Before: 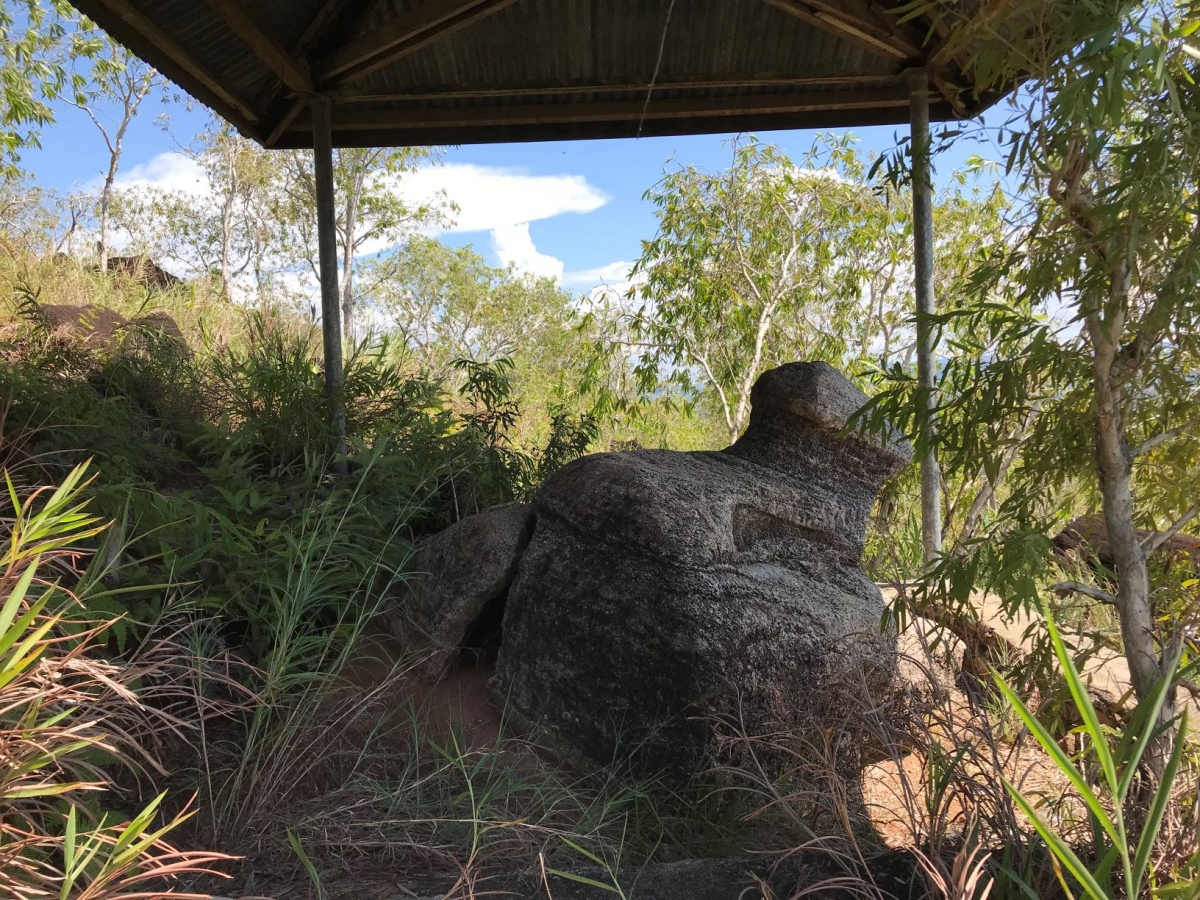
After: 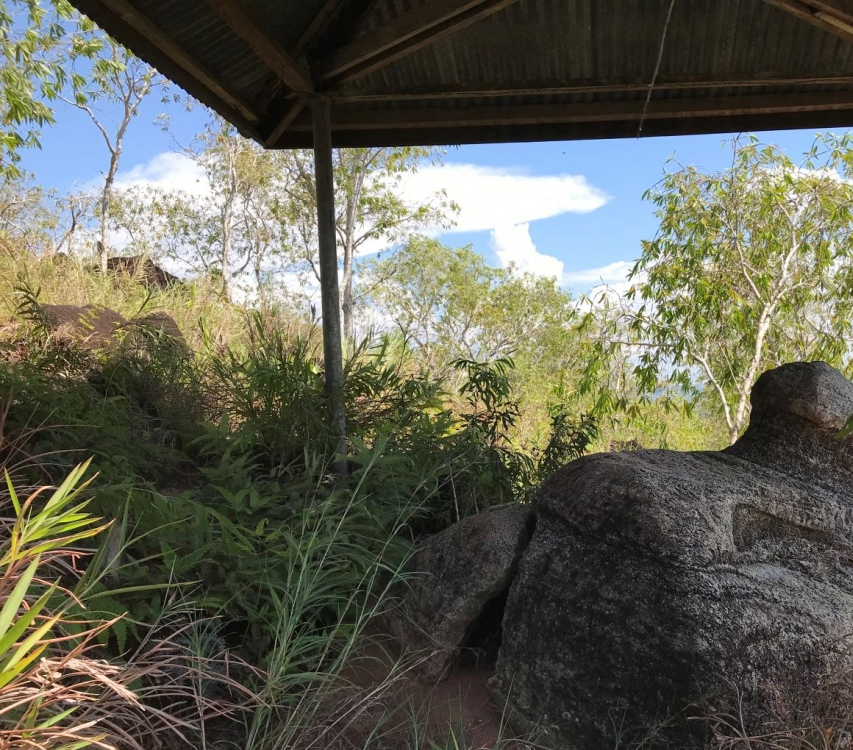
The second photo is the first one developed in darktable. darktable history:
crop: right 28.885%, bottom 16.626%
shadows and highlights: shadows 29.61, highlights -30.47, low approximation 0.01, soften with gaussian
